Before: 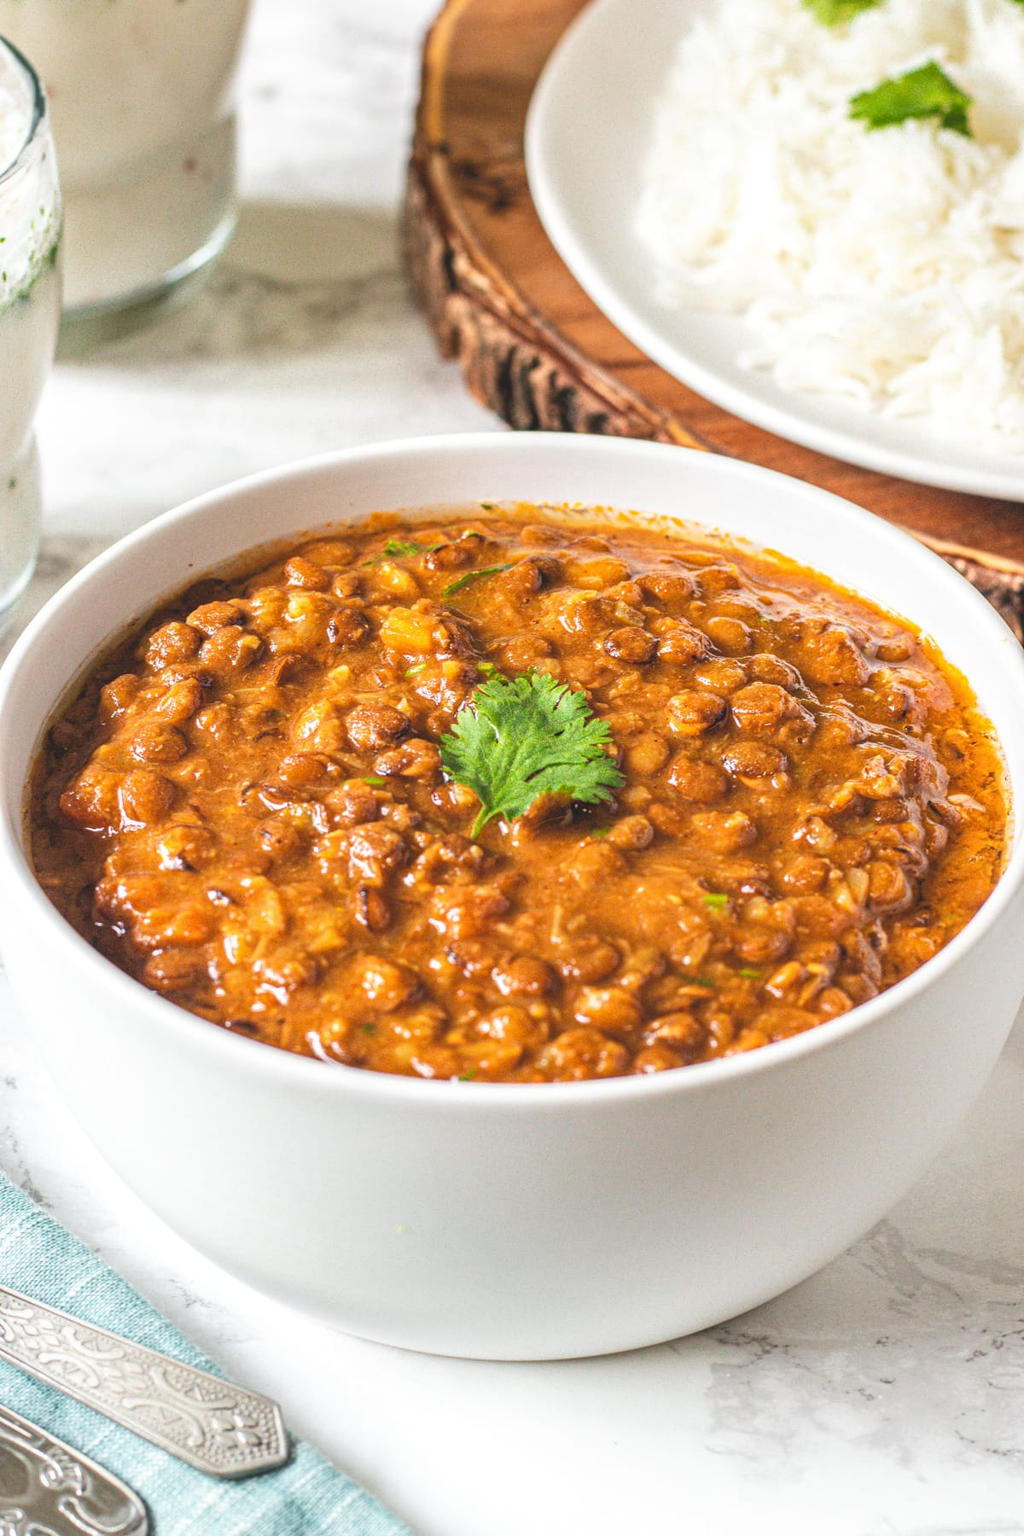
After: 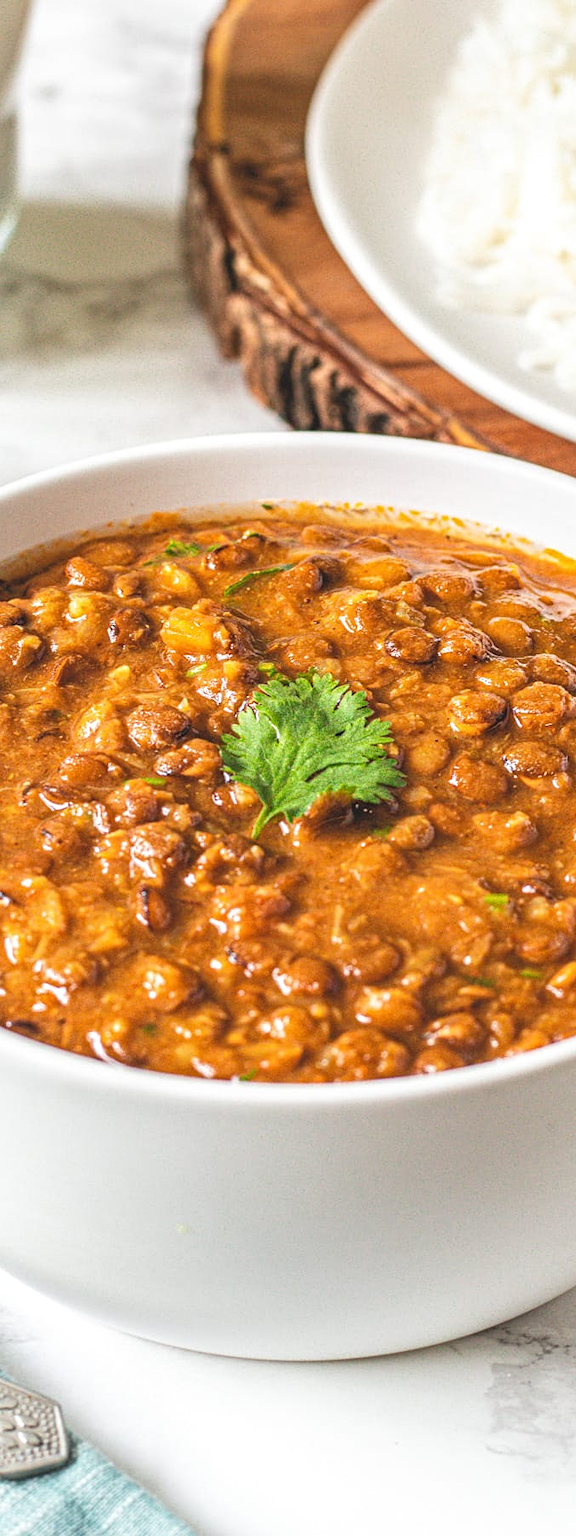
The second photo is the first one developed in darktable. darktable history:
contrast equalizer: y [[0.5, 0.5, 0.5, 0.512, 0.552, 0.62], [0.5 ×6], [0.5 ×4, 0.504, 0.553], [0 ×6], [0 ×6]]
crop: left 21.496%, right 22.254%
